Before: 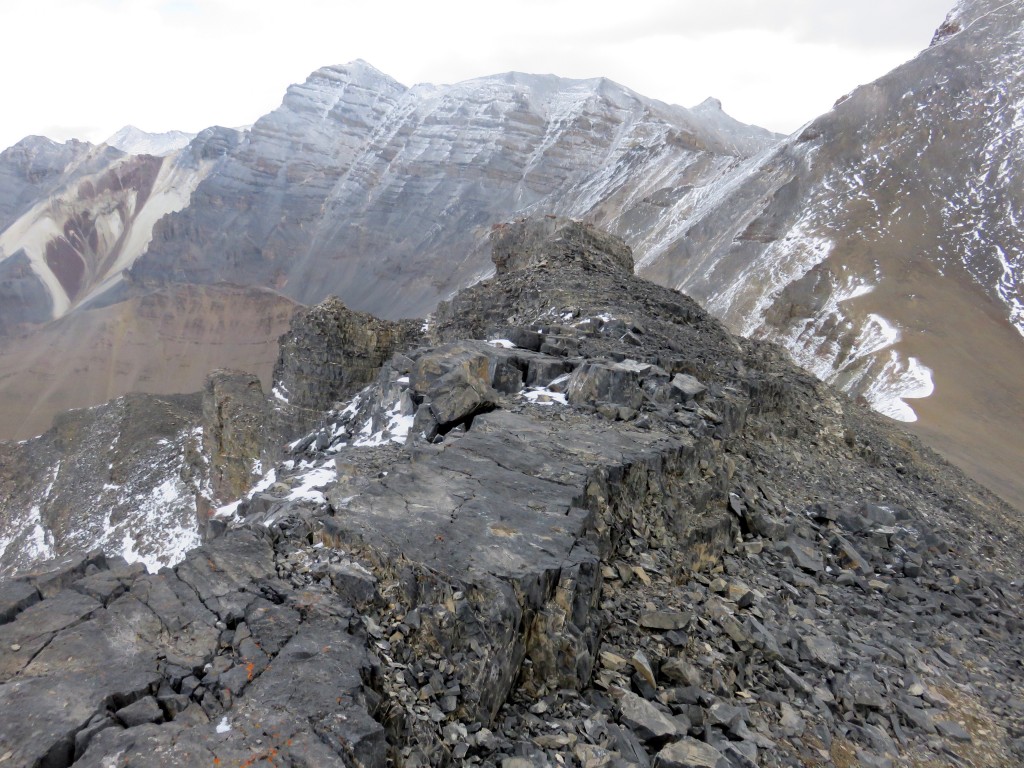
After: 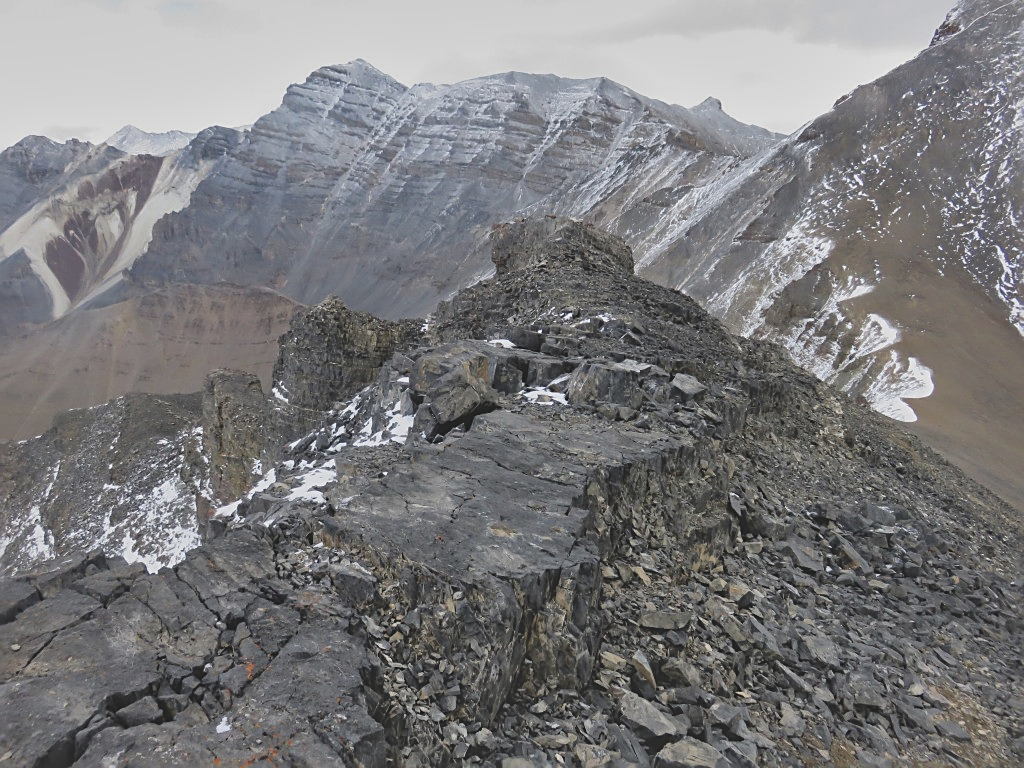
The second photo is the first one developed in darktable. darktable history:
sharpen: on, module defaults
local contrast: mode bilateral grid, contrast 30, coarseness 25, midtone range 0.2
shadows and highlights: shadows 60, soften with gaussian
exposure: black level correction -0.036, exposure -0.497 EV, compensate highlight preservation false
